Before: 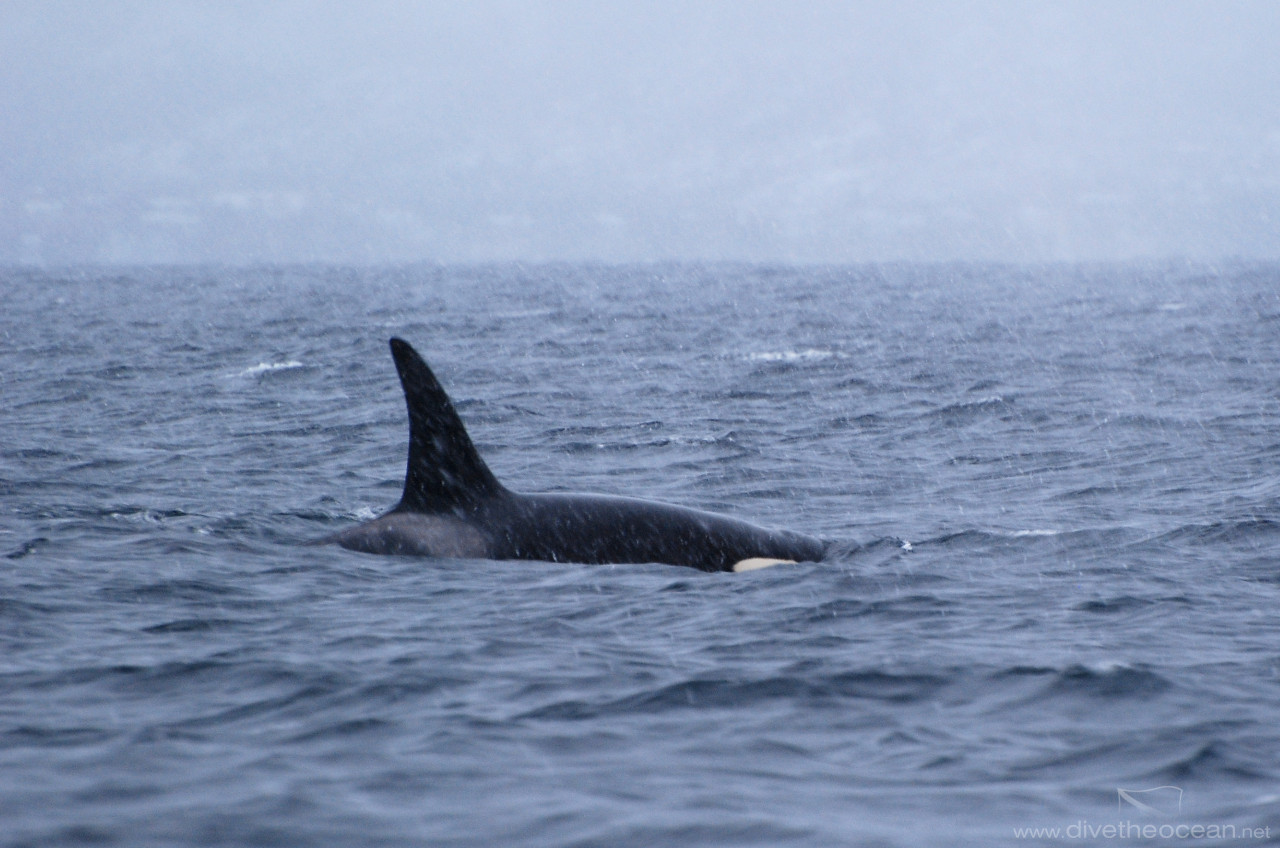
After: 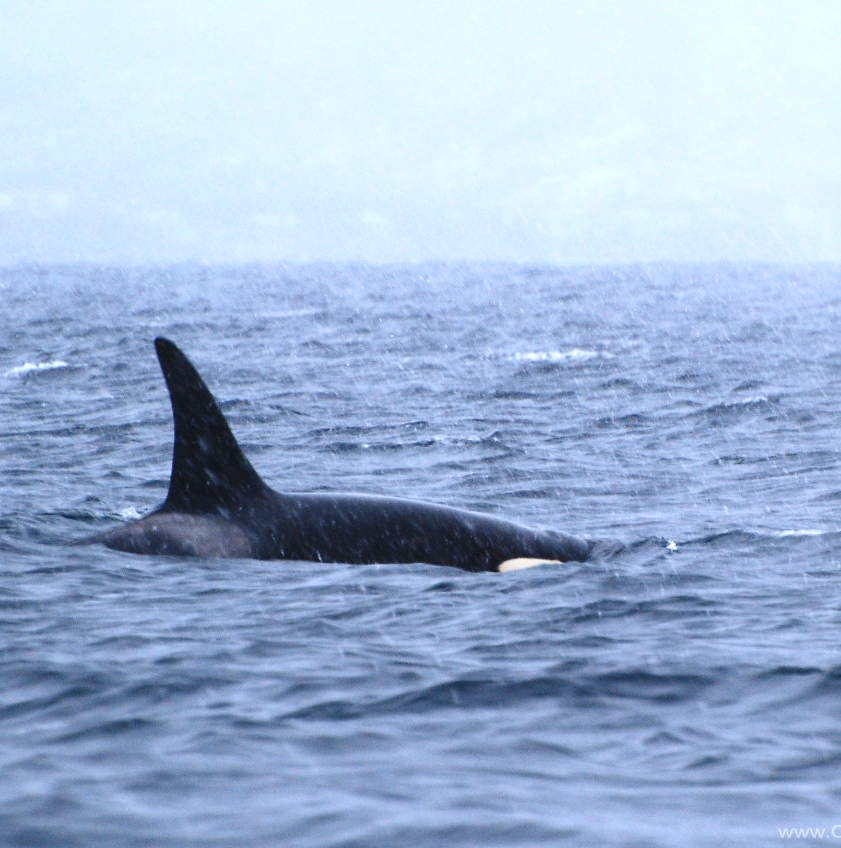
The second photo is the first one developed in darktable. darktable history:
exposure: black level correction -0.005, exposure 0.613 EV, compensate highlight preservation false
crop and rotate: left 18.38%, right 15.841%
contrast brightness saturation: contrast 0.133, brightness -0.062, saturation 0.152
